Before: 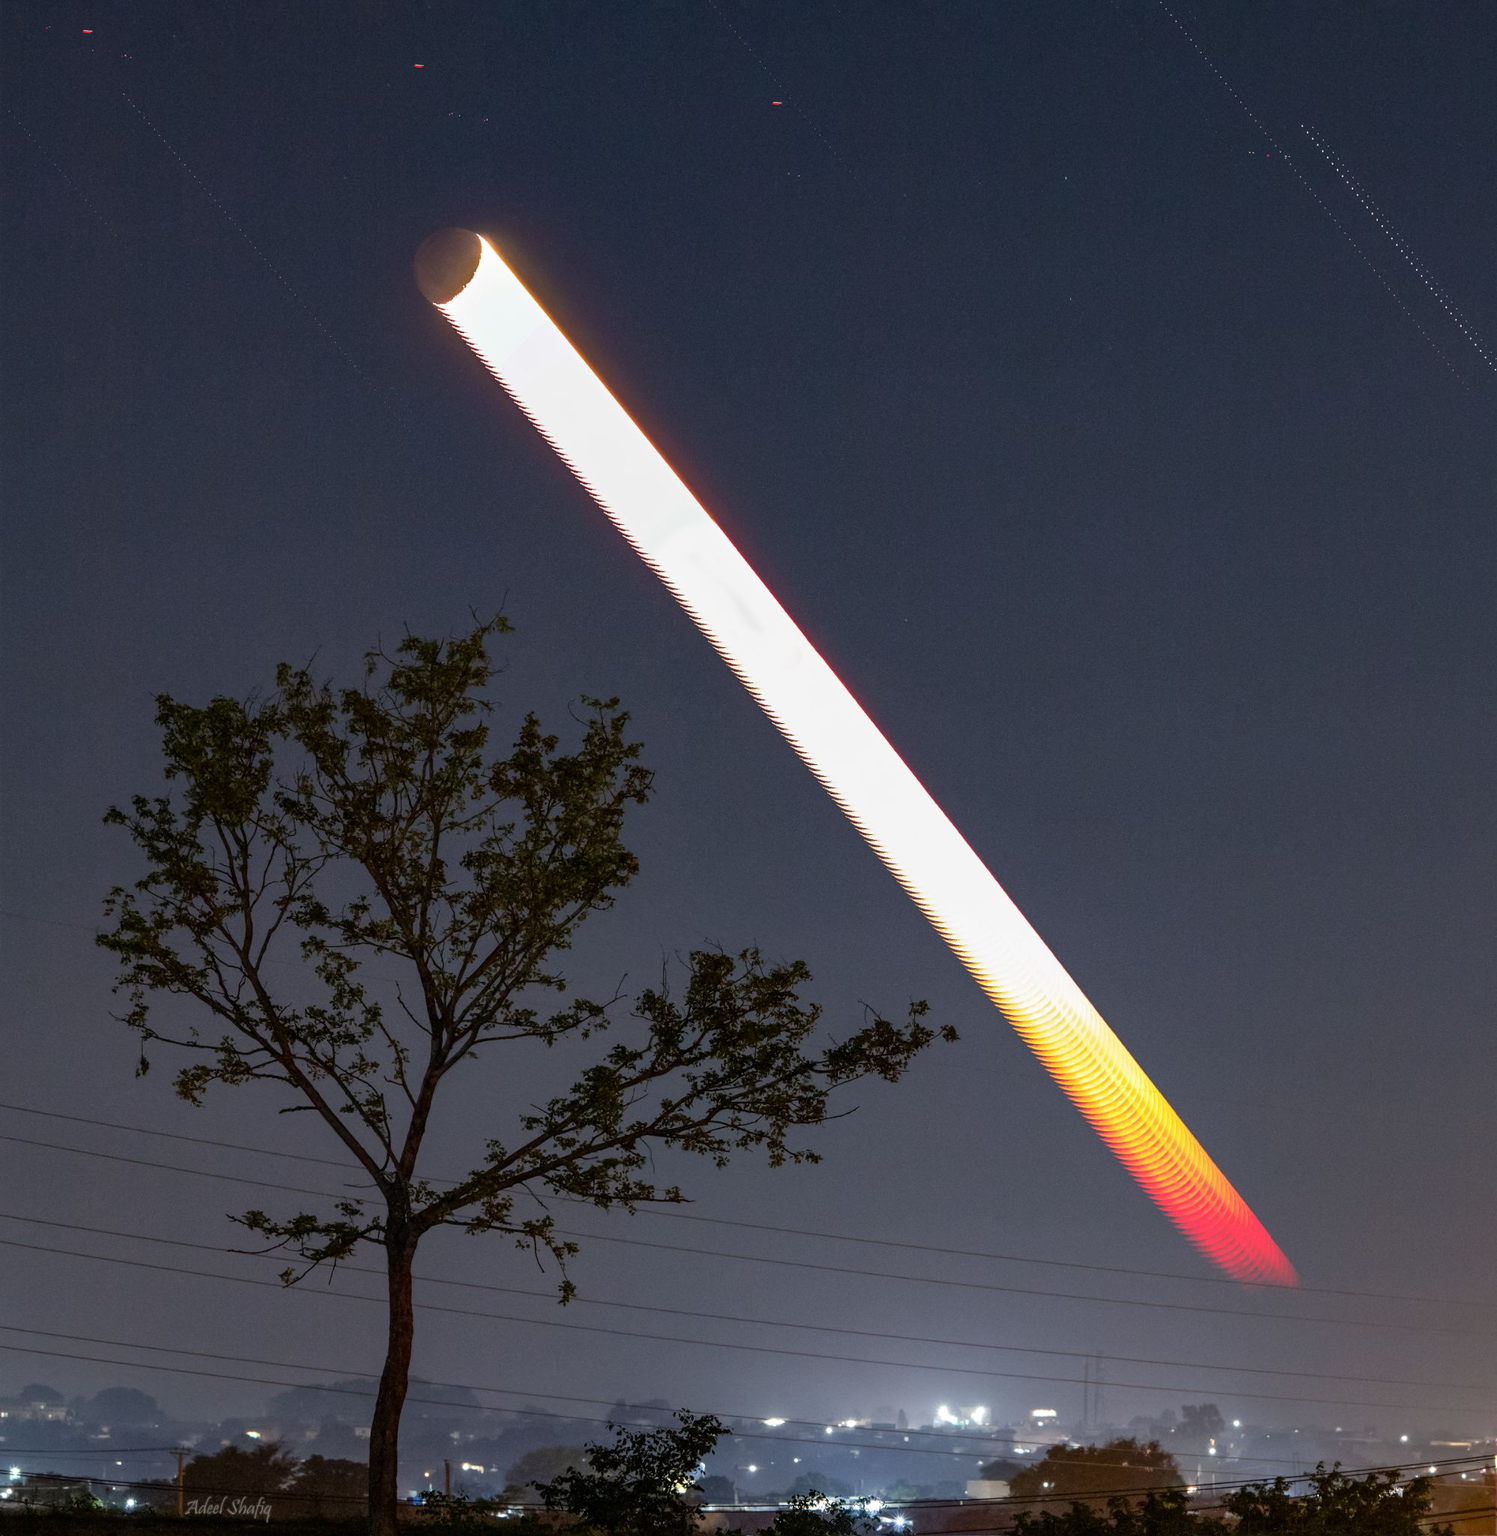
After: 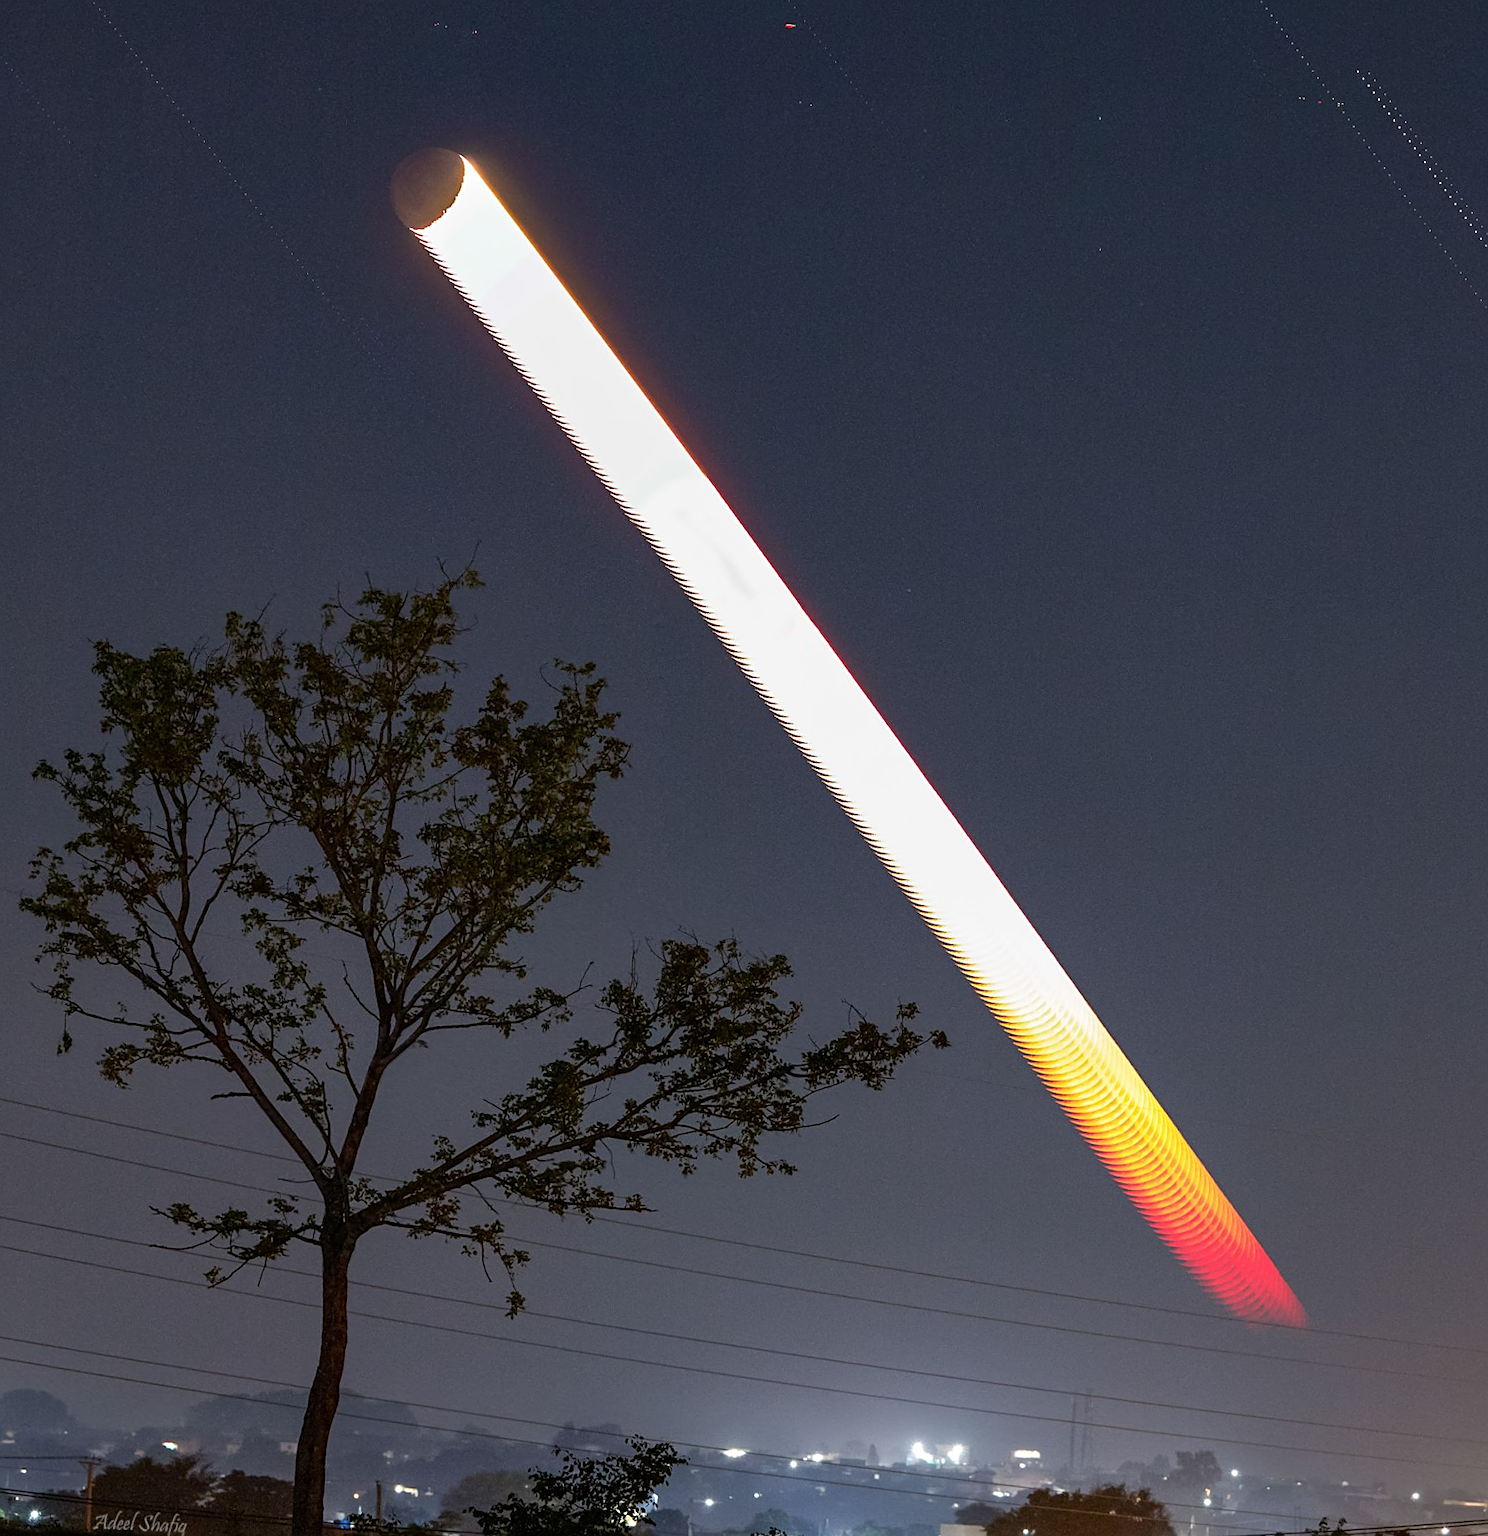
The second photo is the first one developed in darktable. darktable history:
sharpen: on, module defaults
crop and rotate: angle -2.12°, left 3.135%, top 3.629%, right 1.626%, bottom 0.543%
